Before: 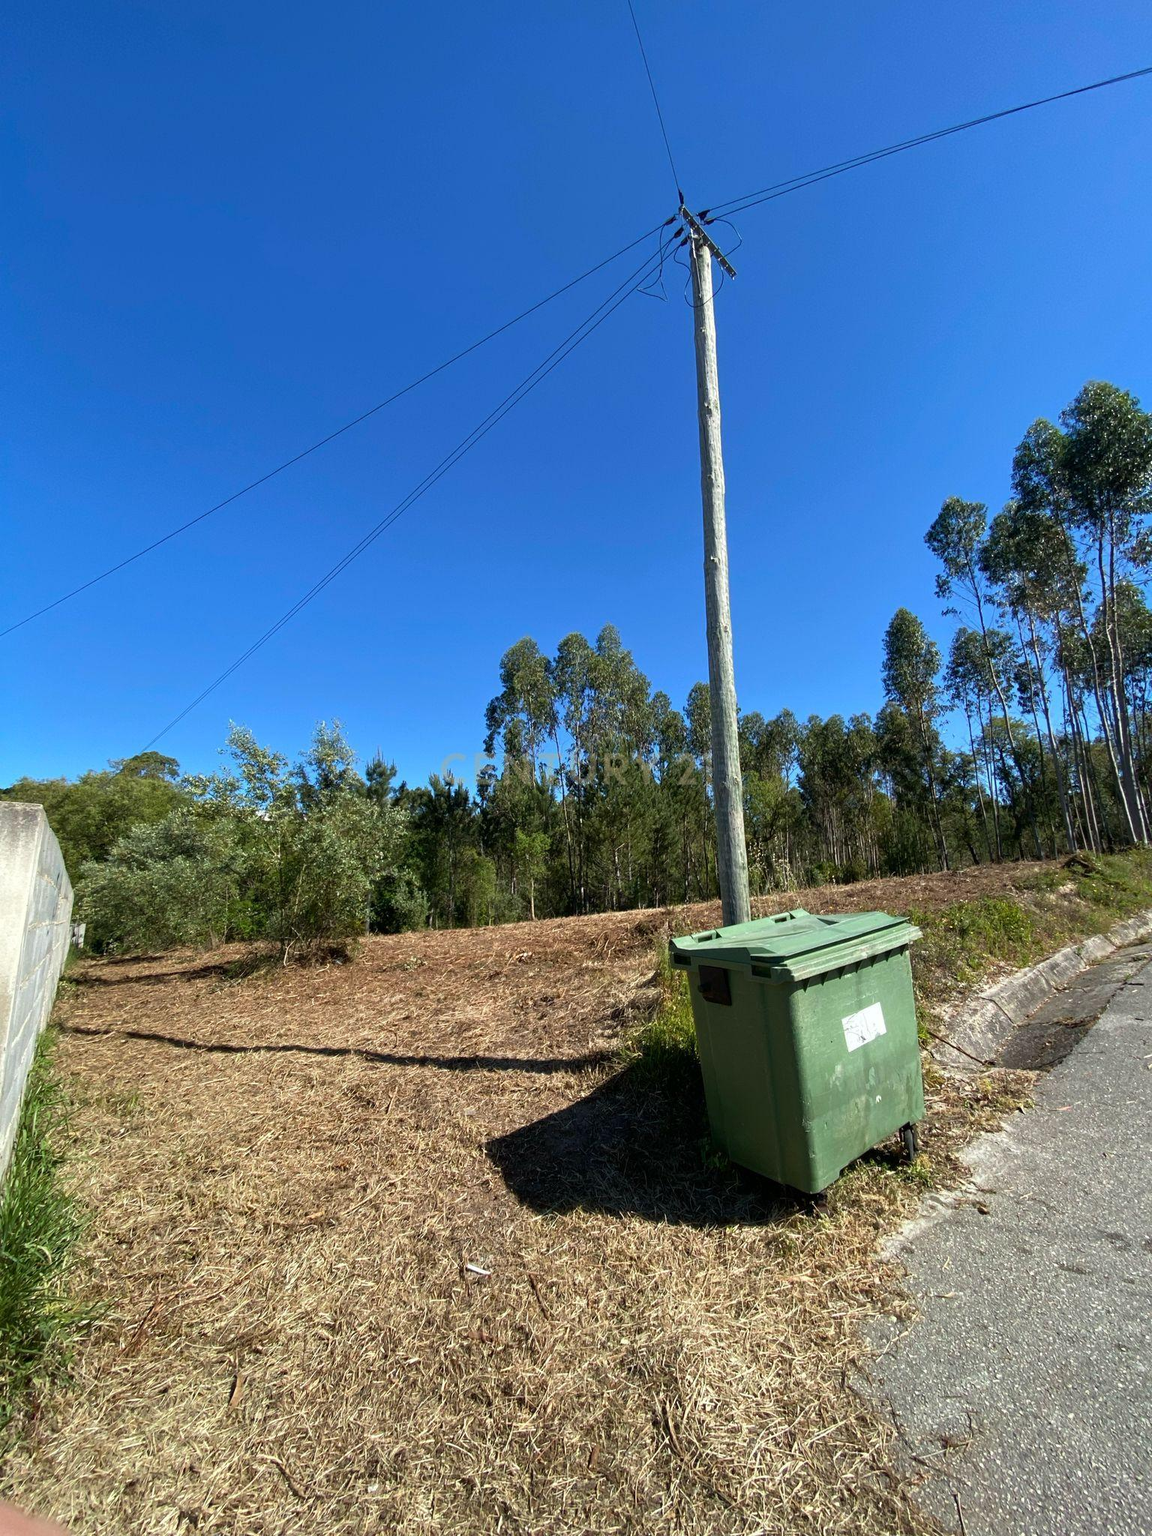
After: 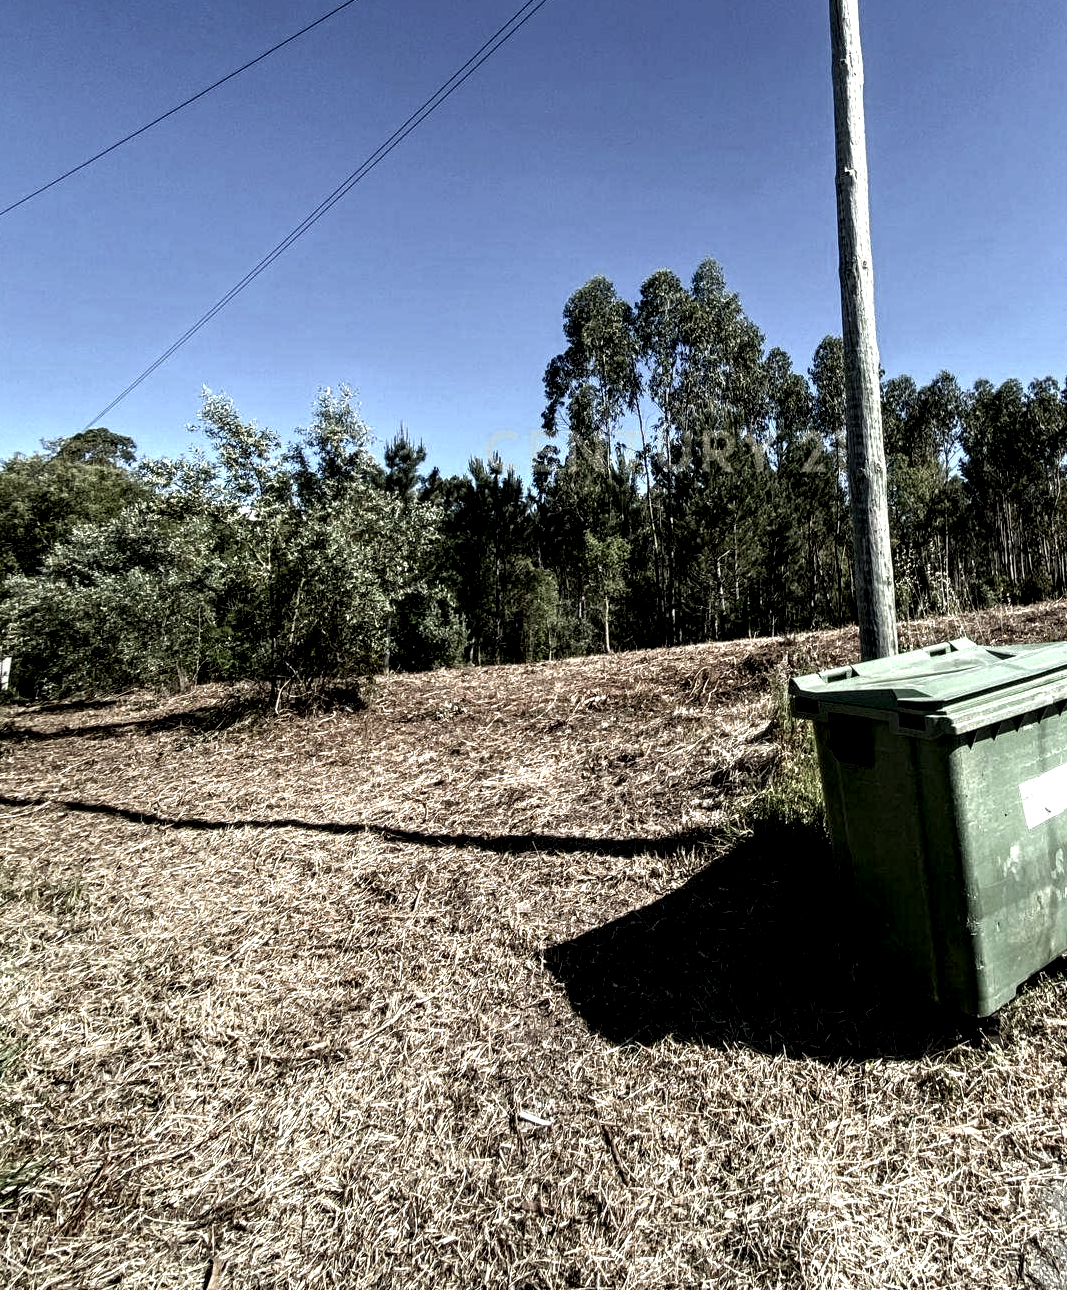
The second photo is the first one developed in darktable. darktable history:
contrast brightness saturation: contrast -0.249, saturation -0.436
crop: left 6.757%, top 28.07%, right 23.765%, bottom 8.922%
local contrast: highlights 119%, shadows 42%, detail 293%
